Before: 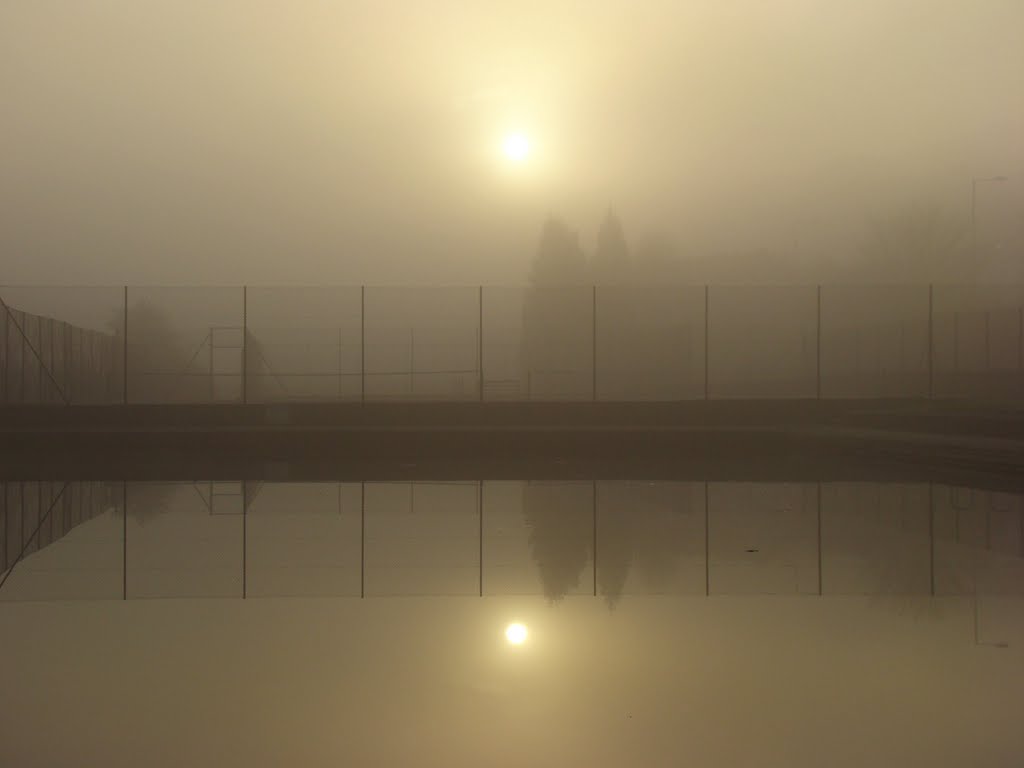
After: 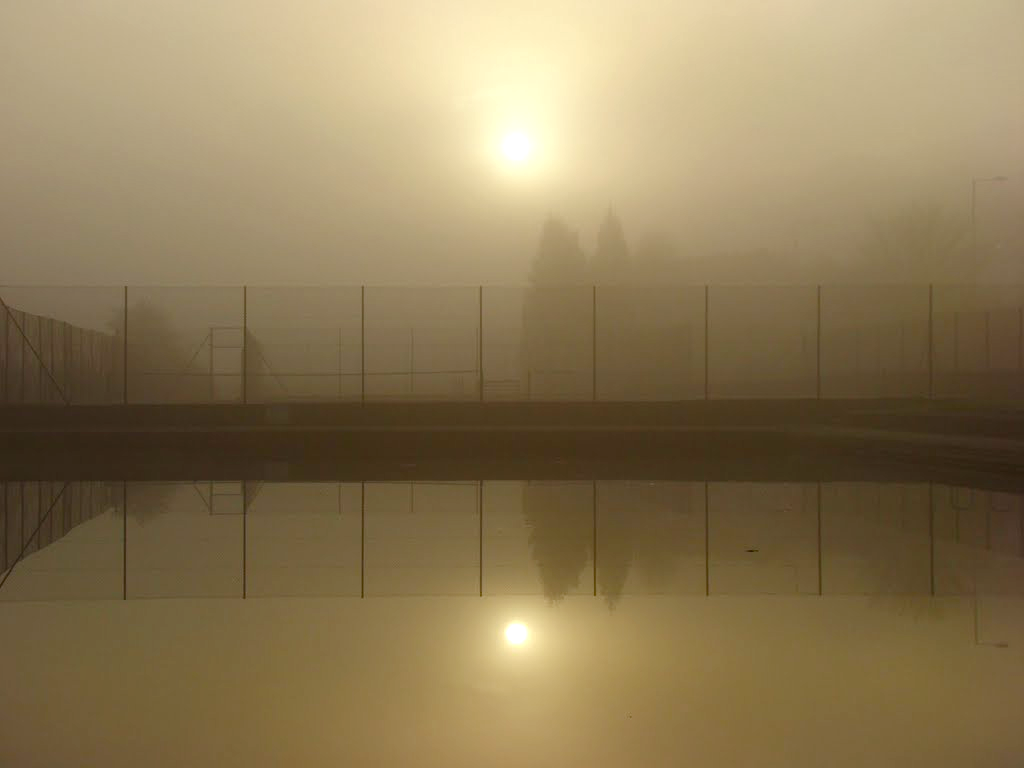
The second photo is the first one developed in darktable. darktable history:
color balance rgb: perceptual saturation grading › global saturation 20%, perceptual saturation grading › highlights -25.911%, perceptual saturation grading › shadows 49.83%, perceptual brilliance grading › global brilliance 2.964%, perceptual brilliance grading › highlights -2.307%, perceptual brilliance grading › shadows 2.644%
local contrast: on, module defaults
